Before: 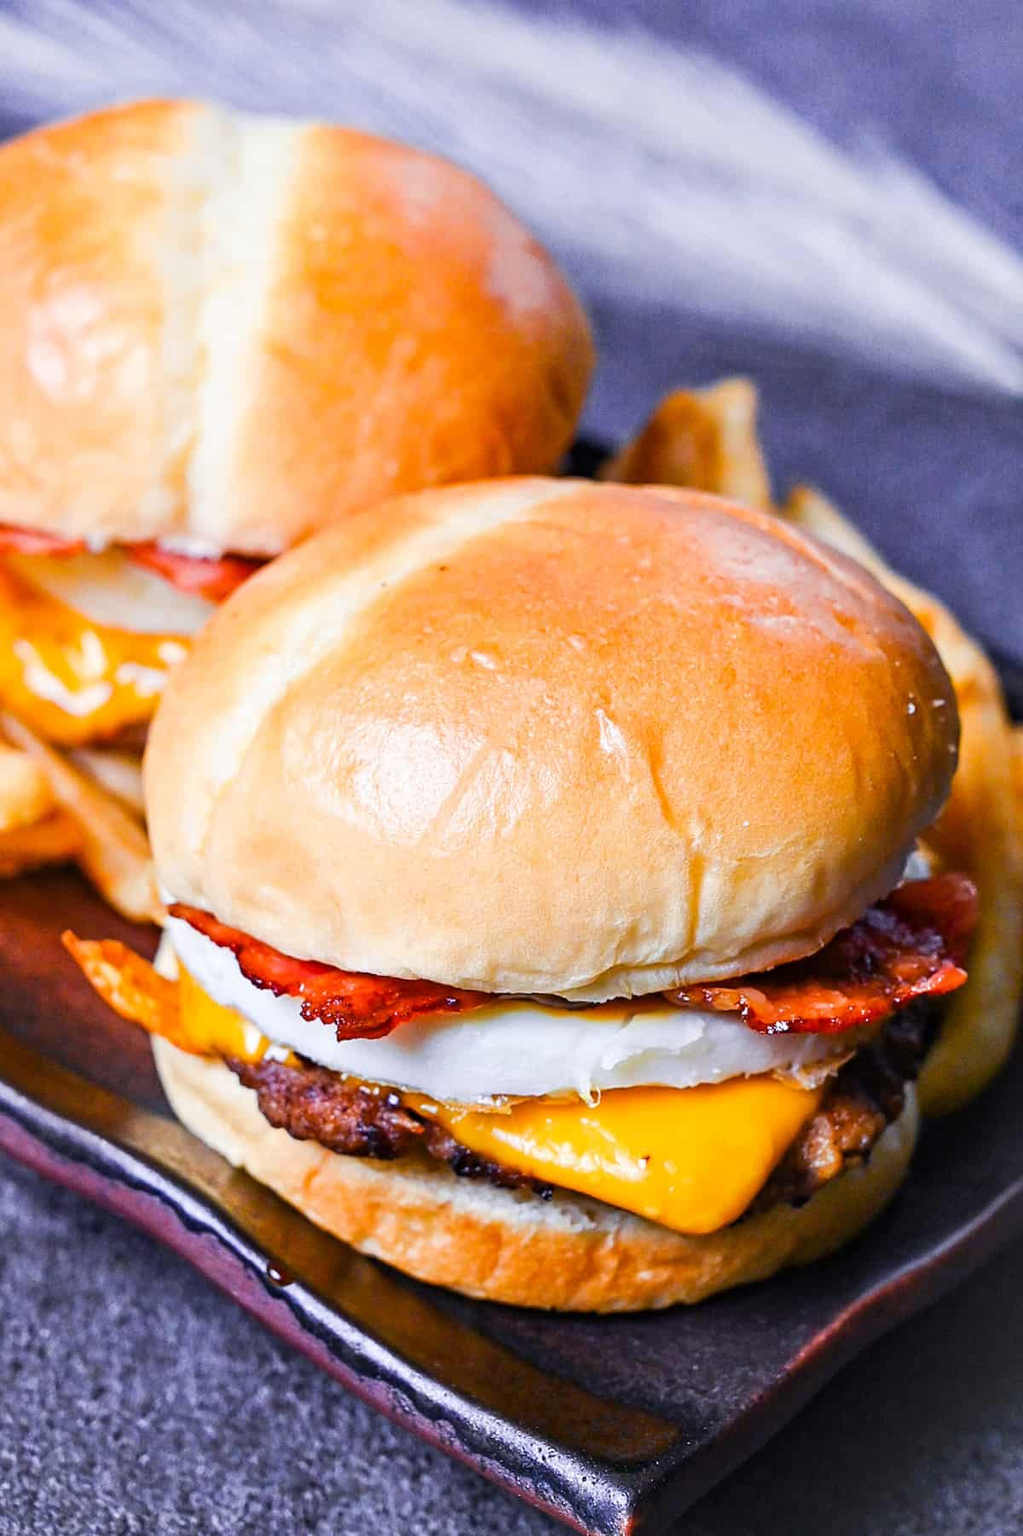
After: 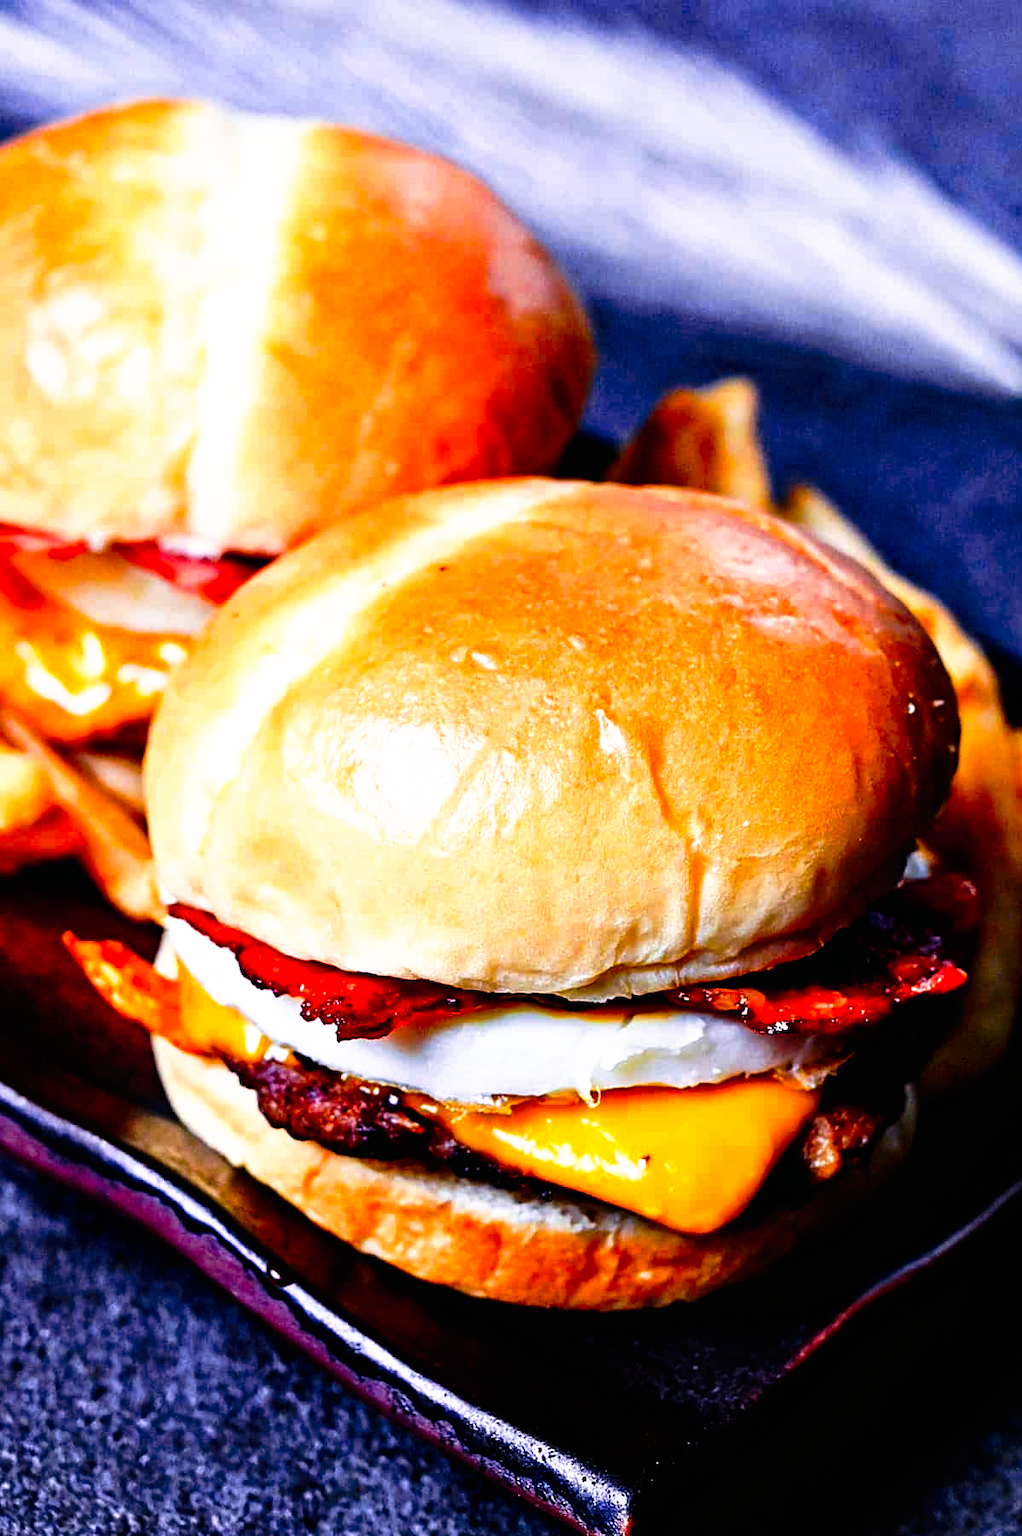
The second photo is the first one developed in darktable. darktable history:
tone curve: curves: ch0 [(0, 0) (0.003, 0.008) (0.011, 0.008) (0.025, 0.008) (0.044, 0.008) (0.069, 0.006) (0.1, 0.006) (0.136, 0.006) (0.177, 0.008) (0.224, 0.012) (0.277, 0.026) (0.335, 0.083) (0.399, 0.165) (0.468, 0.292) (0.543, 0.416) (0.623, 0.535) (0.709, 0.692) (0.801, 0.853) (0.898, 0.981) (1, 1)], preserve colors none
